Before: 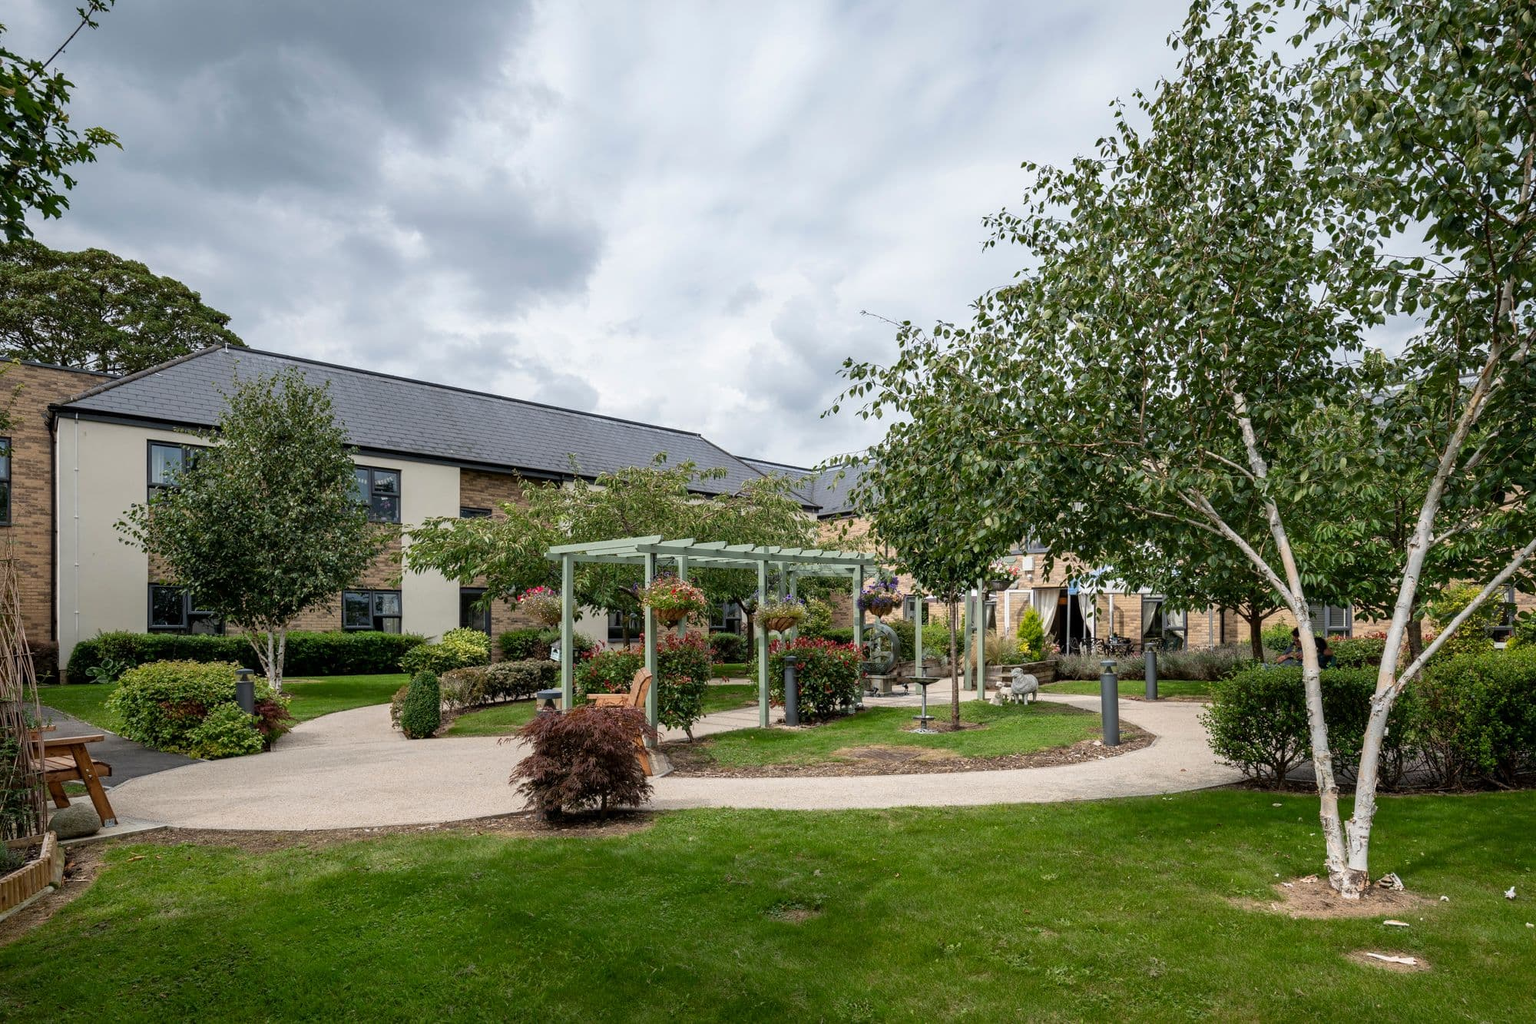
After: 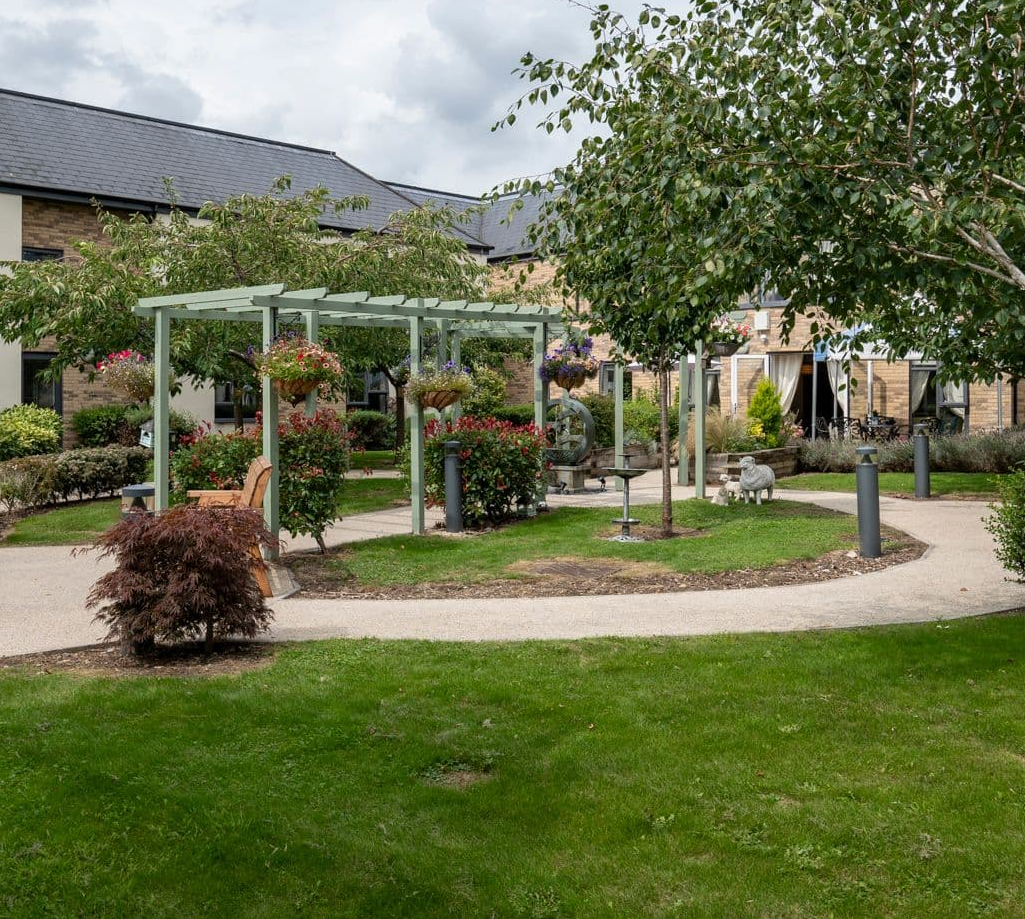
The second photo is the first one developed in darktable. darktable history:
crop and rotate: left 28.861%, top 31.01%, right 19.85%
